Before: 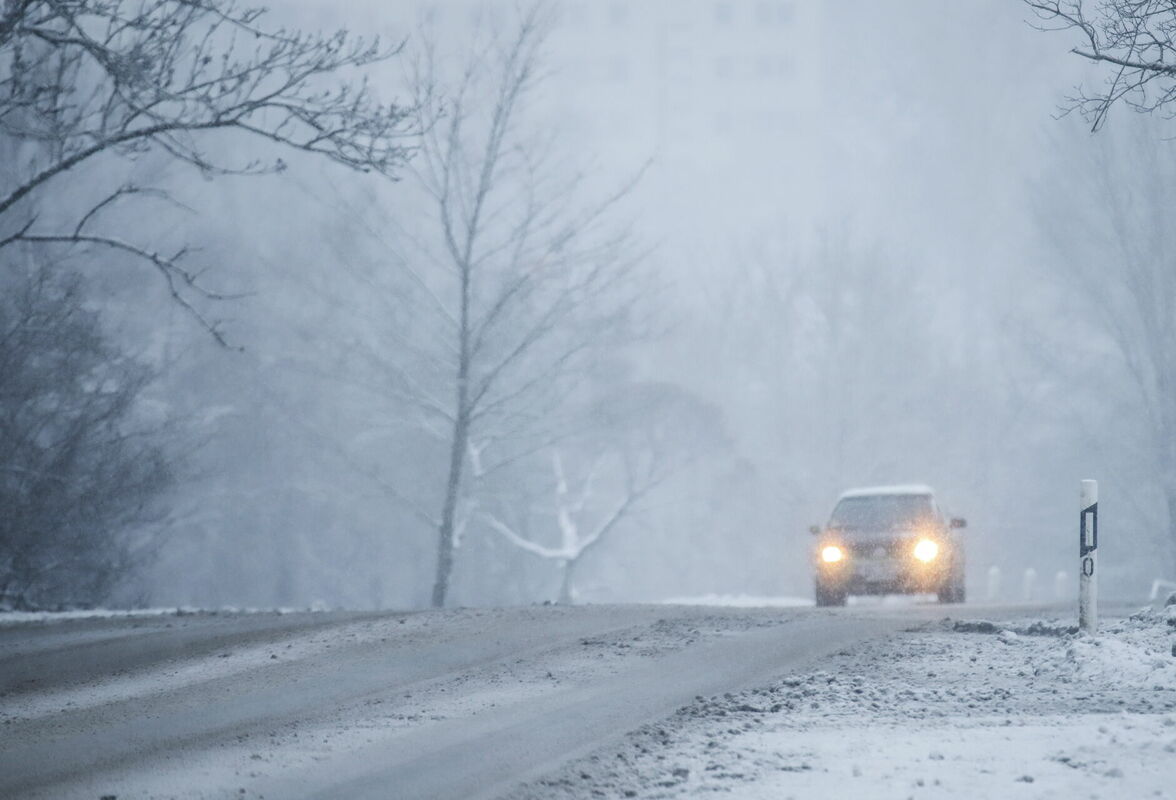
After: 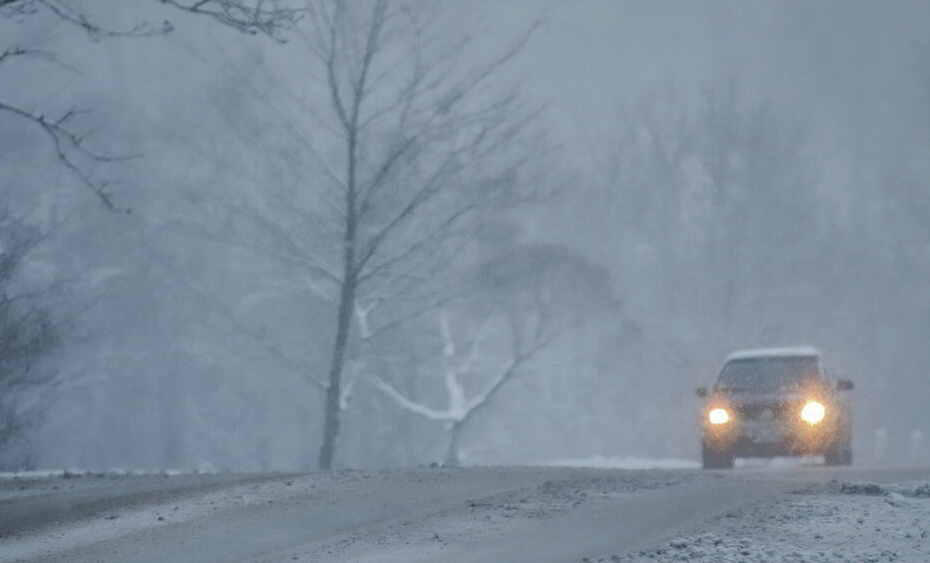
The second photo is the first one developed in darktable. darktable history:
base curve: curves: ch0 [(0, 0) (0.74, 0.67) (1, 1)], preserve colors none
crop: left 9.626%, top 17.25%, right 11.237%, bottom 12.33%
shadows and highlights: shadows -18.46, highlights -73.33
exposure: black level correction 0, exposure 0 EV, compensate exposure bias true, compensate highlight preservation false
